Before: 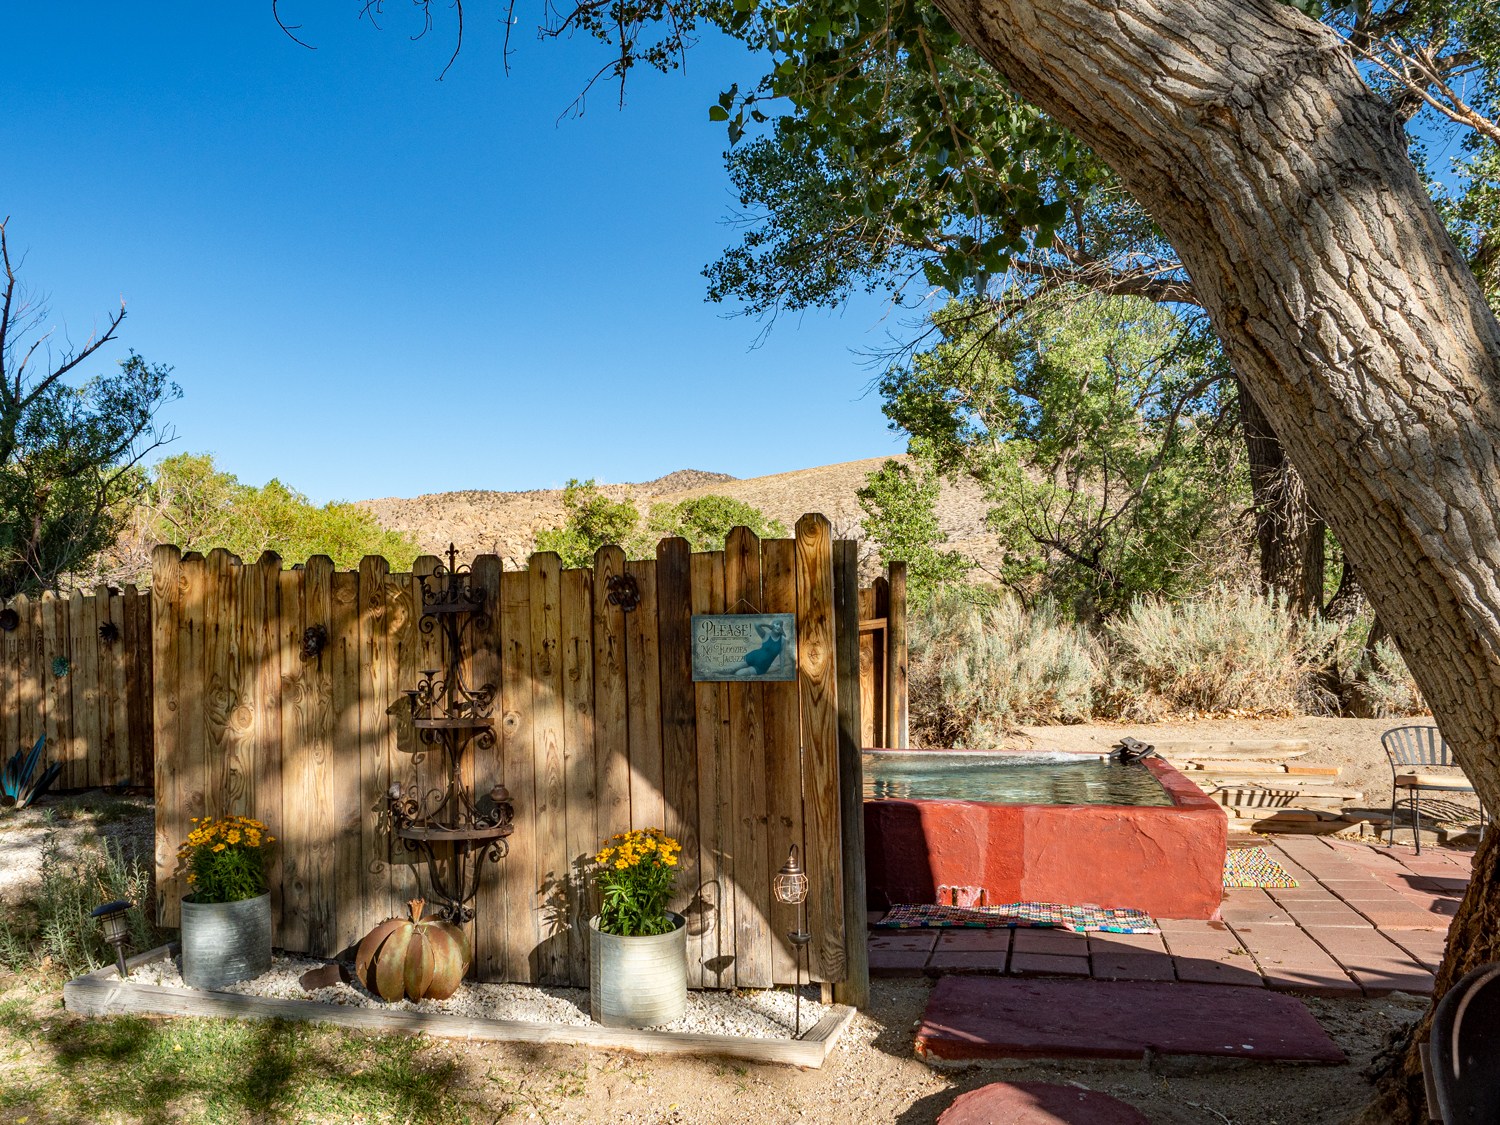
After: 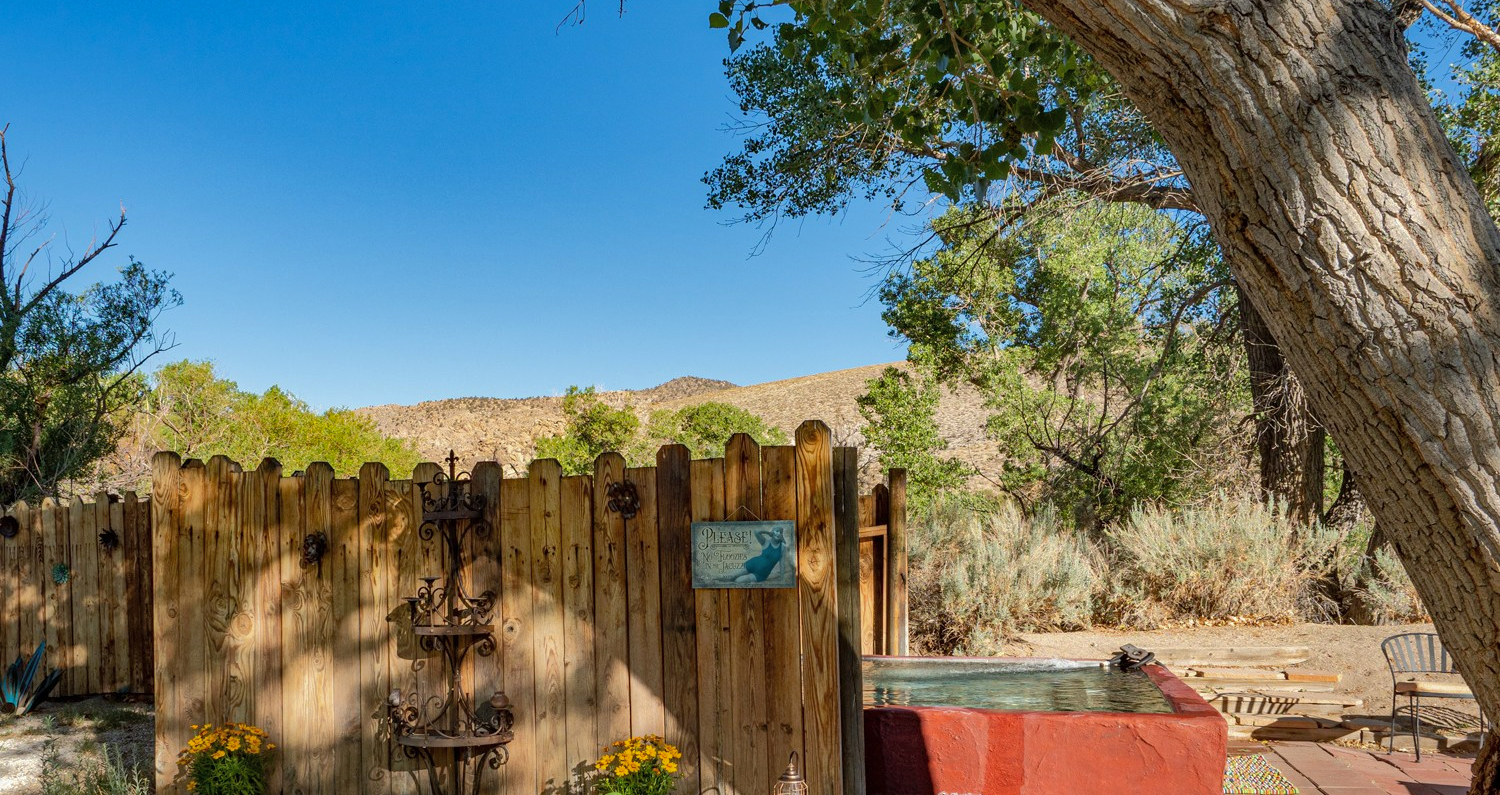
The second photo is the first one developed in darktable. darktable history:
crop and rotate: top 8.293%, bottom 20.996%
shadows and highlights: shadows 40, highlights -60
